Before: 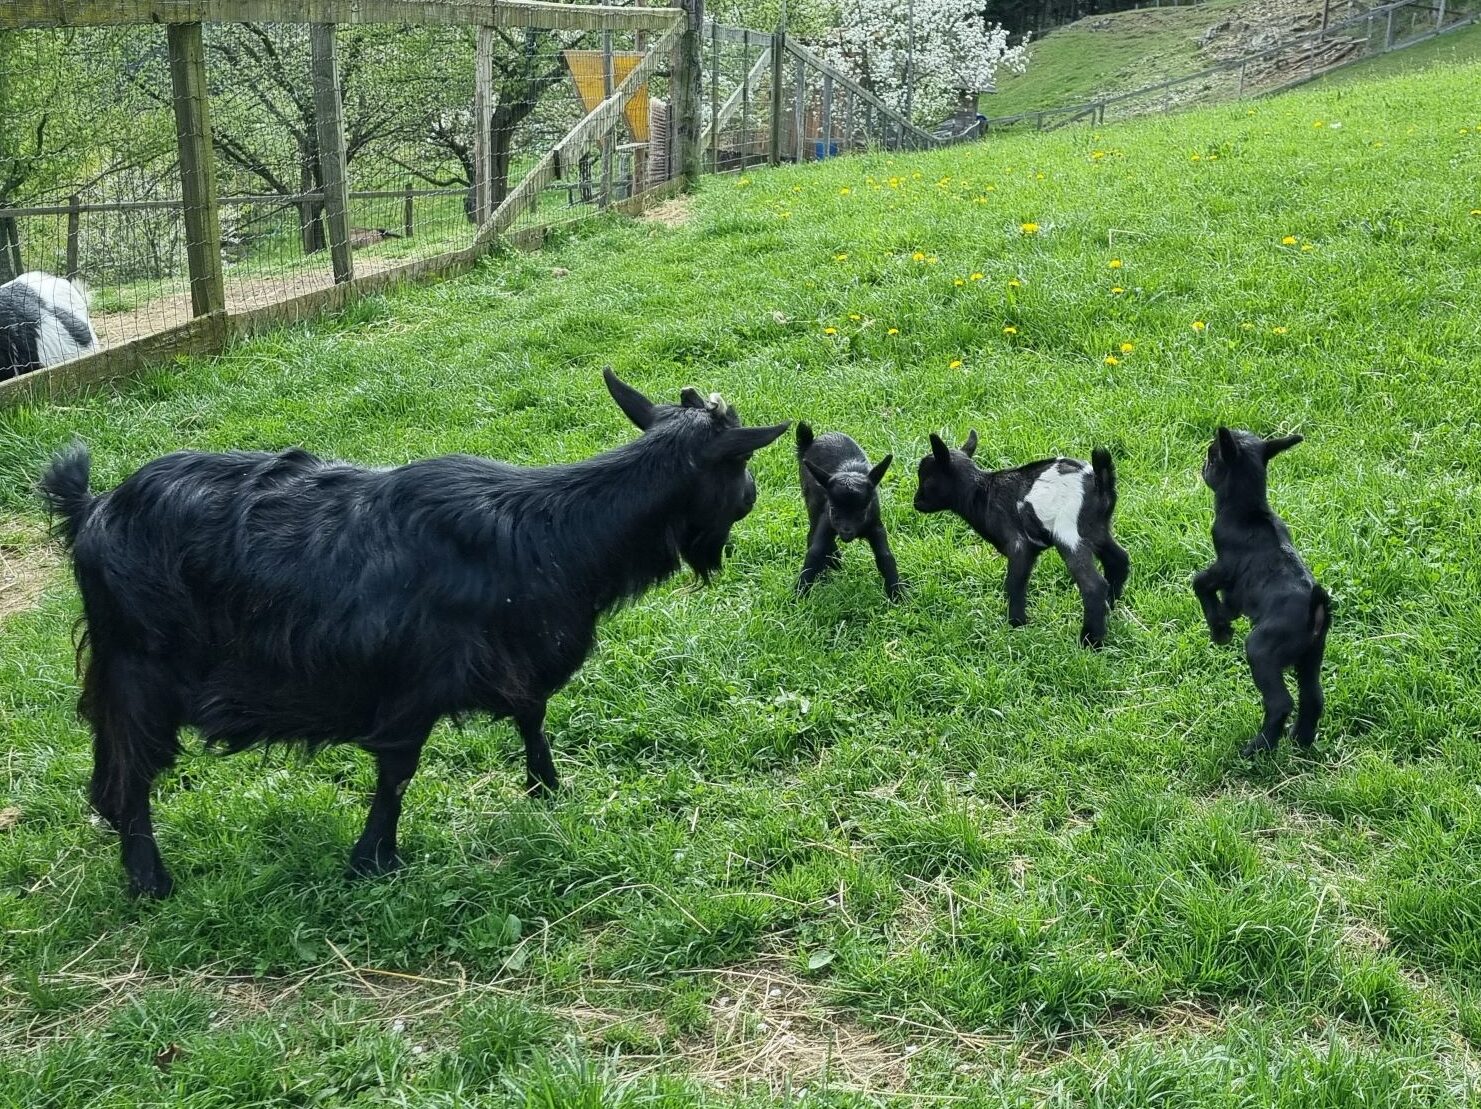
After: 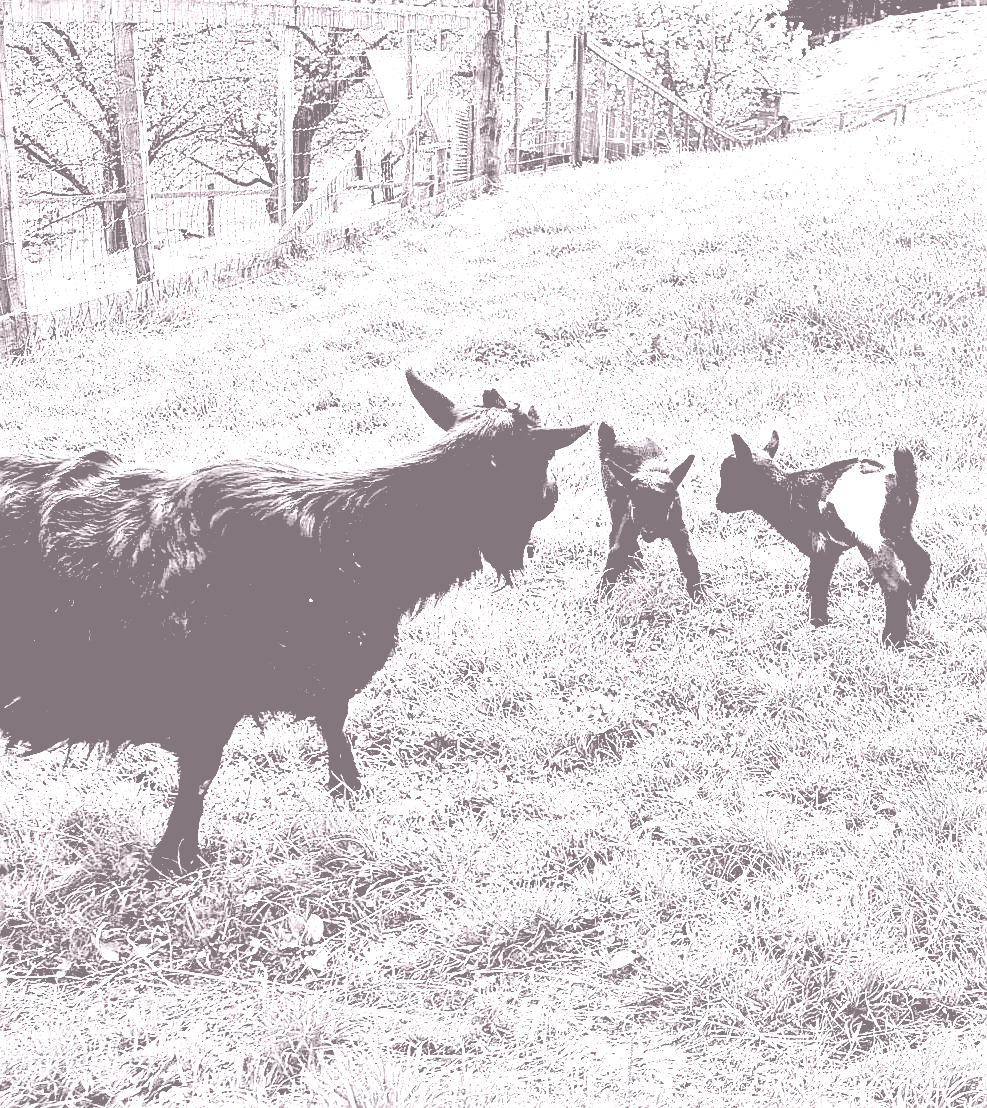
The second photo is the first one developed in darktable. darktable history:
tone equalizer: -8 EV -0.417 EV, -7 EV -0.389 EV, -6 EV -0.333 EV, -5 EV -0.222 EV, -3 EV 0.222 EV, -2 EV 0.333 EV, -1 EV 0.389 EV, +0 EV 0.417 EV, edges refinement/feathering 500, mask exposure compensation -1.57 EV, preserve details no
rgb levels: levels [[0.029, 0.461, 0.922], [0, 0.5, 1], [0, 0.5, 1]]
shadows and highlights: radius 108.52, shadows 44.07, highlights -67.8, low approximation 0.01, soften with gaussian
colorize: hue 25.2°, saturation 83%, source mix 82%, lightness 79%, version 1
white balance: emerald 1
crop and rotate: left 13.409%, right 19.924%
base curve: curves: ch0 [(0, 0) (0.557, 0.834) (1, 1)]
sharpen: on, module defaults
